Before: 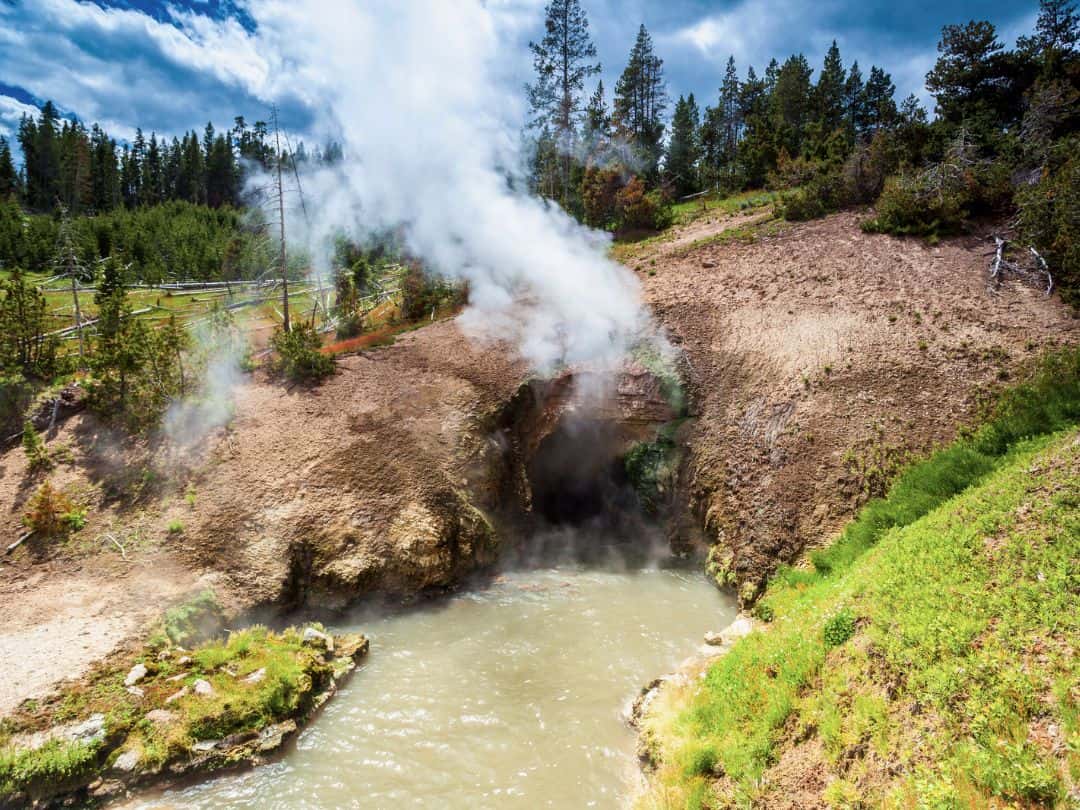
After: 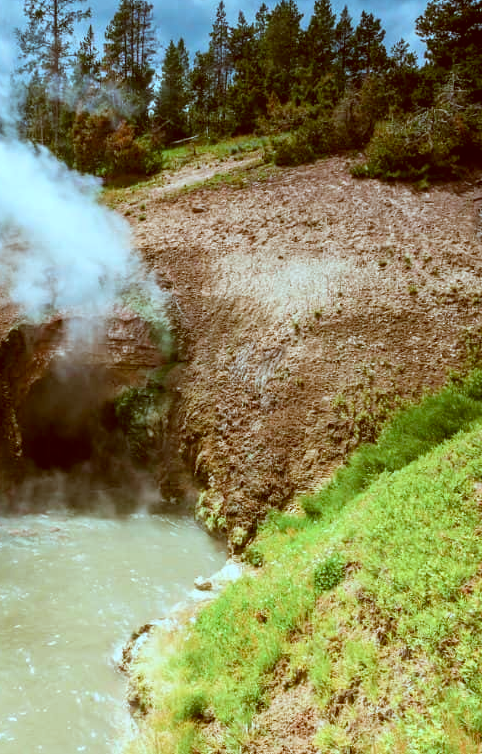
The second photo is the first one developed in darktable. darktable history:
color correction: highlights a* -14.22, highlights b* -16.05, shadows a* 10.05, shadows b* 29.62
crop: left 47.283%, top 6.842%, right 8.028%
